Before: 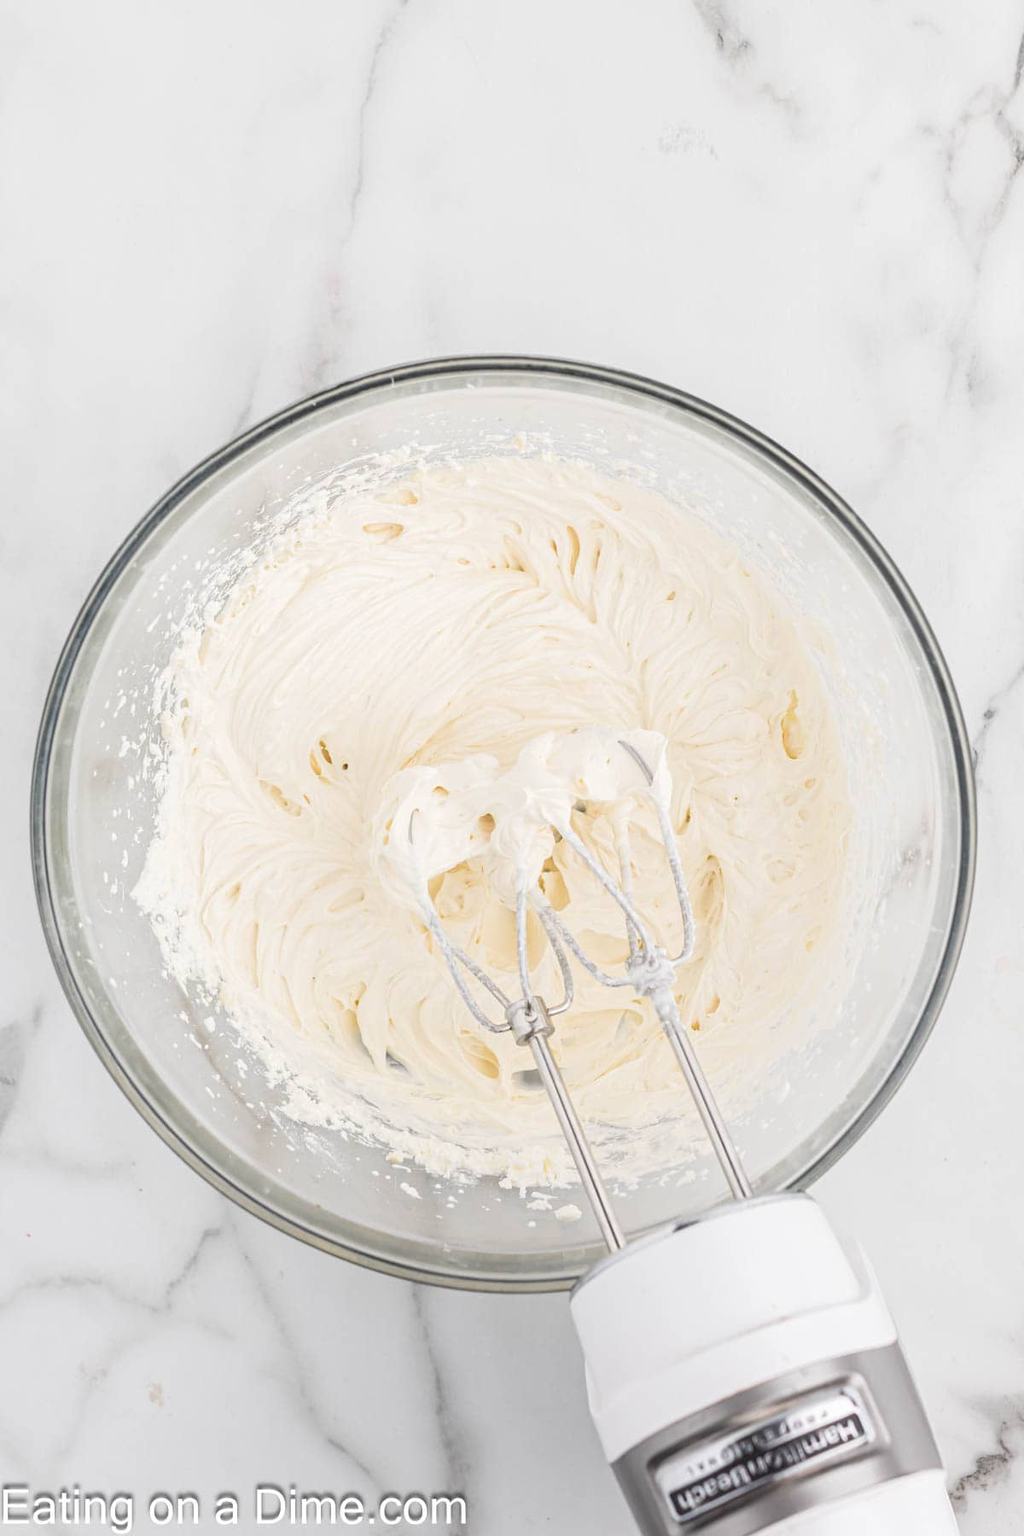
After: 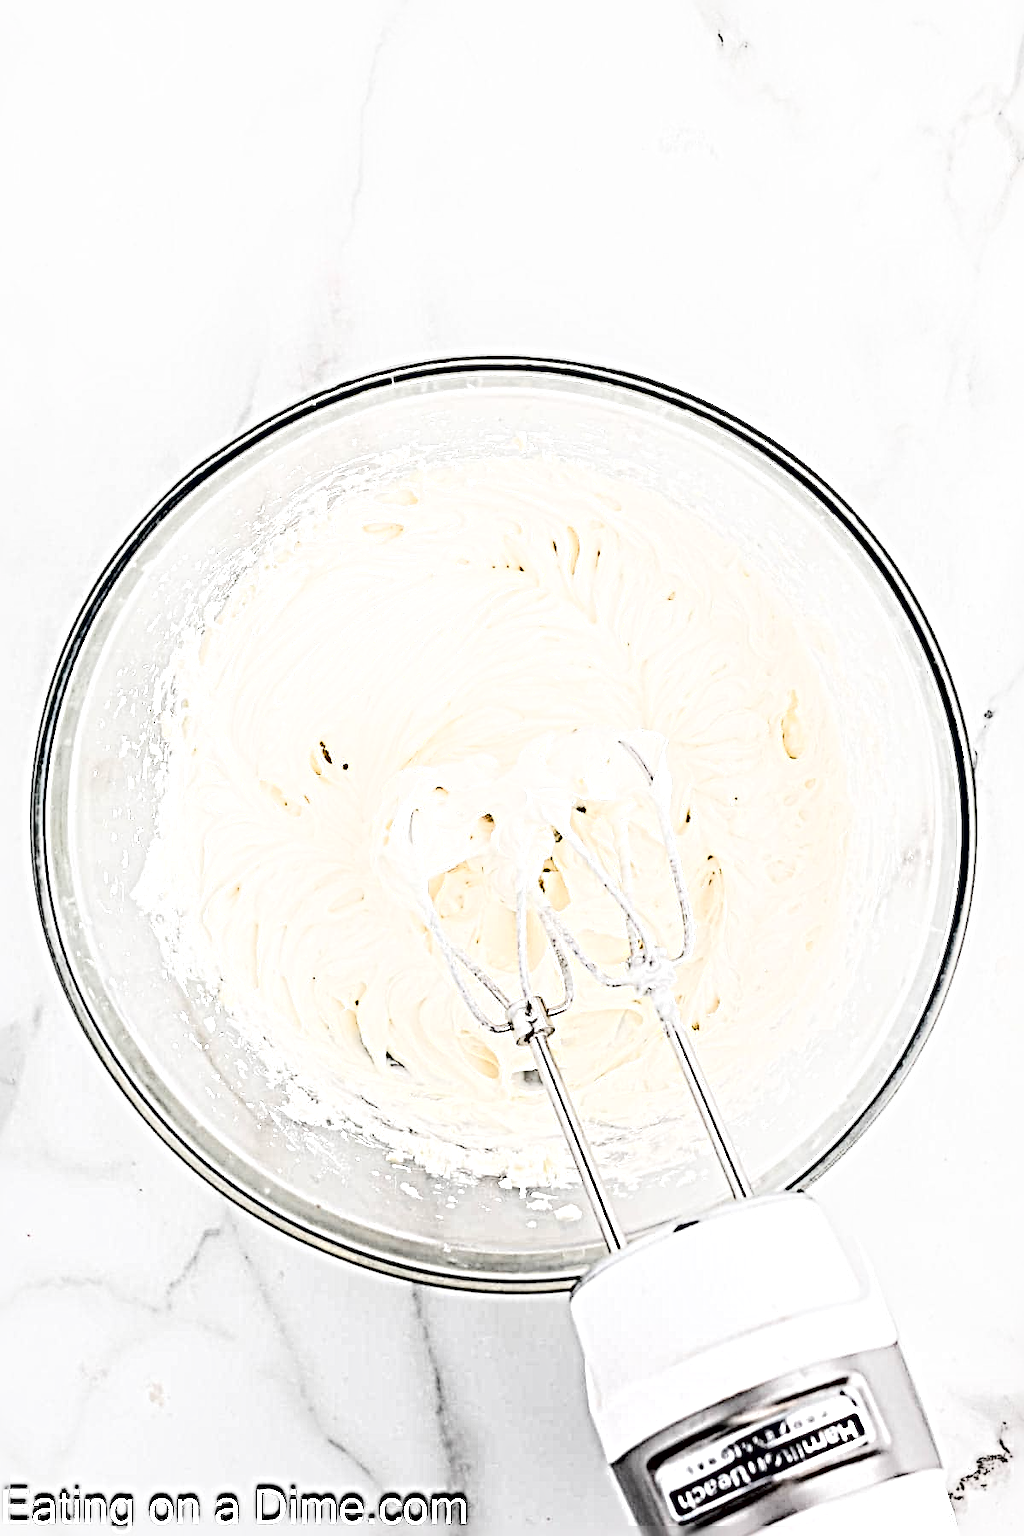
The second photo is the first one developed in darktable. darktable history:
contrast equalizer: octaves 7, y [[0.609, 0.611, 0.615, 0.613, 0.607, 0.603], [0.504, 0.498, 0.496, 0.499, 0.506, 0.516], [0 ×6], [0 ×6], [0 ×6]]
local contrast: mode bilateral grid, contrast 24, coarseness 60, detail 151%, midtone range 0.2
sharpen: radius 6.288, amount 1.802, threshold 0.024
shadows and highlights: highlights 71.92, soften with gaussian
